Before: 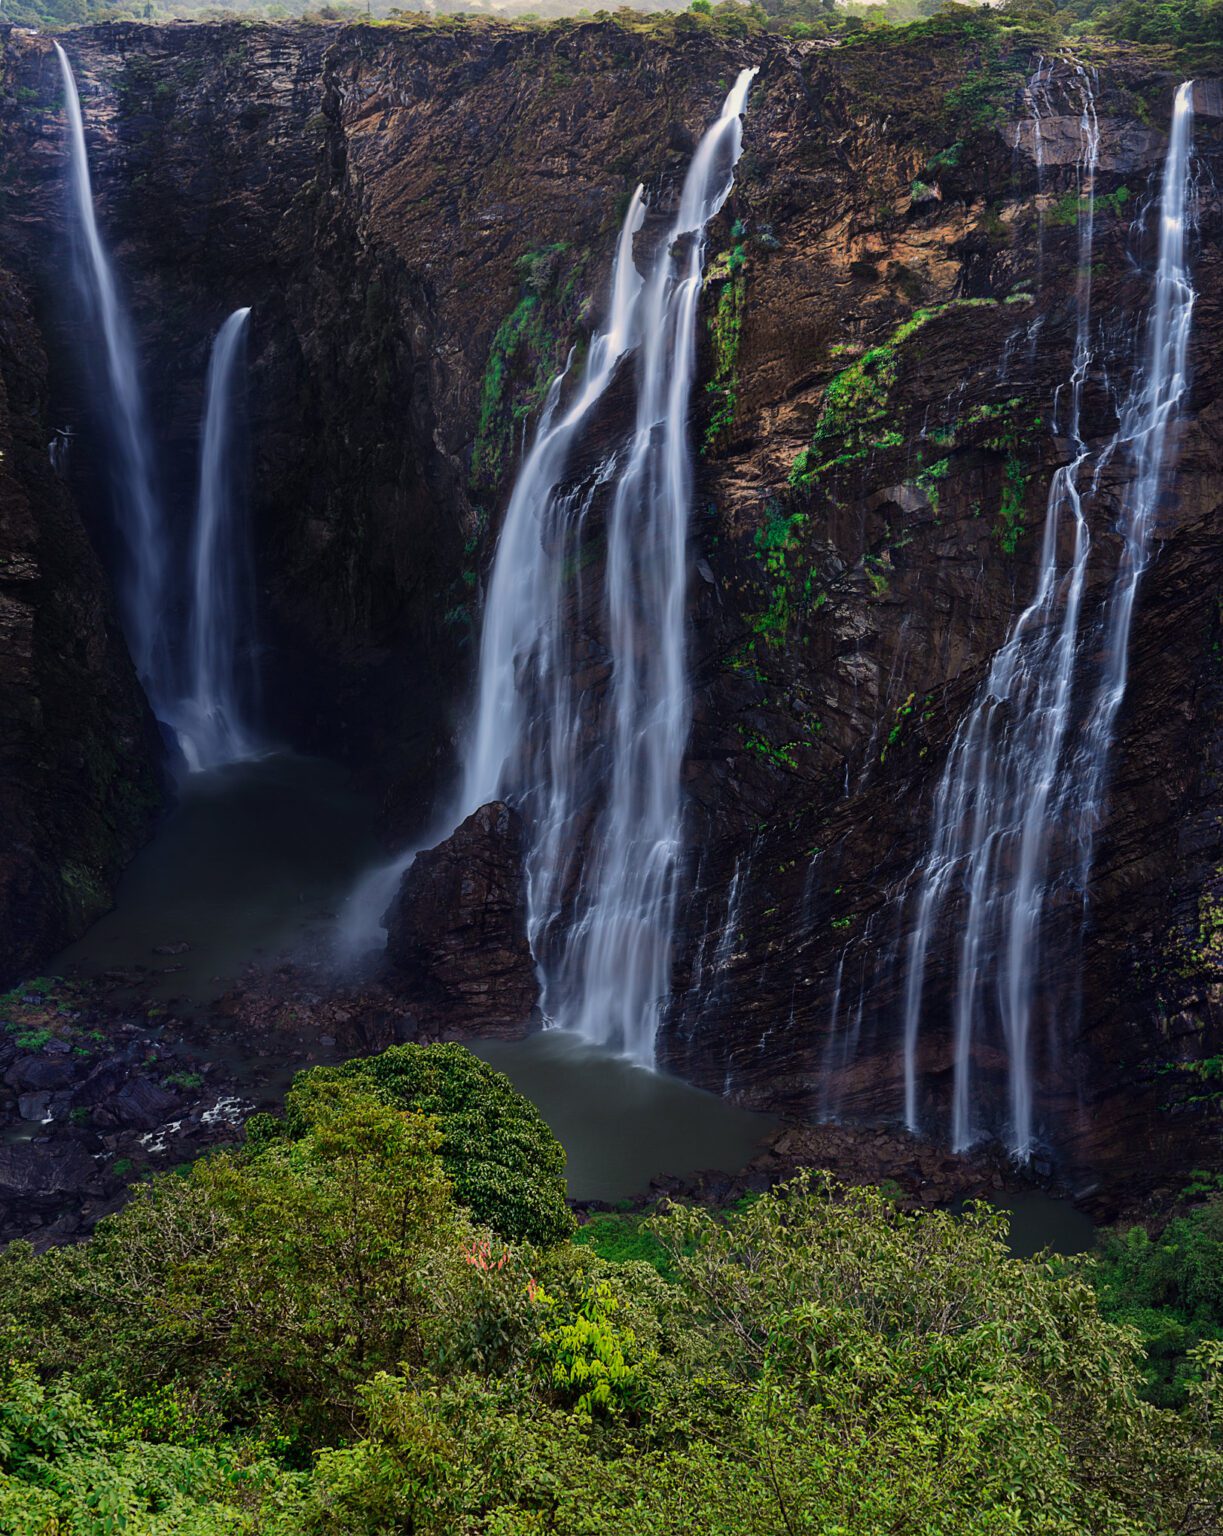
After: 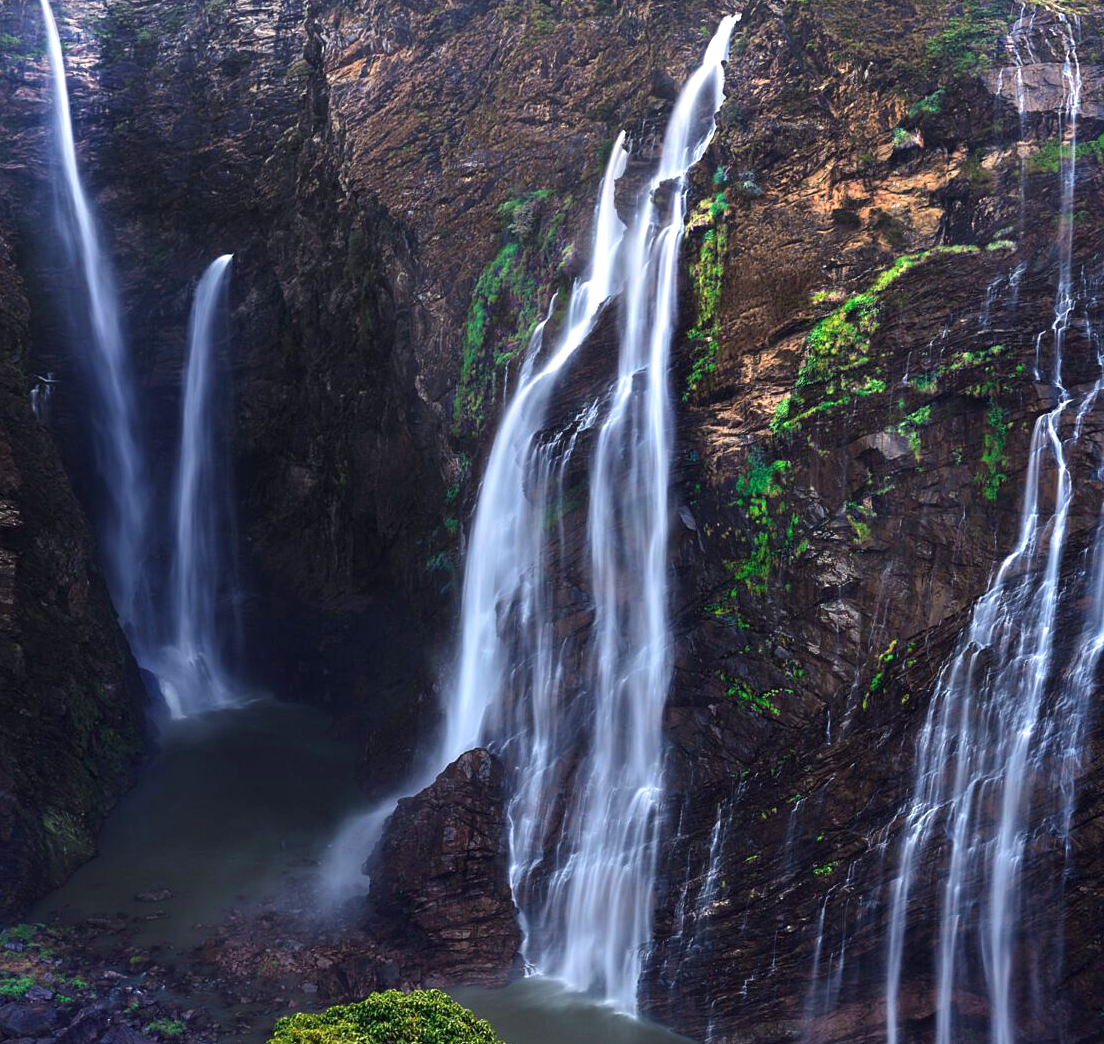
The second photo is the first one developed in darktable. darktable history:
crop: left 1.509%, top 3.452%, right 7.696%, bottom 28.452%
exposure: black level correction 0, exposure 1 EV, compensate exposure bias true, compensate highlight preservation false
